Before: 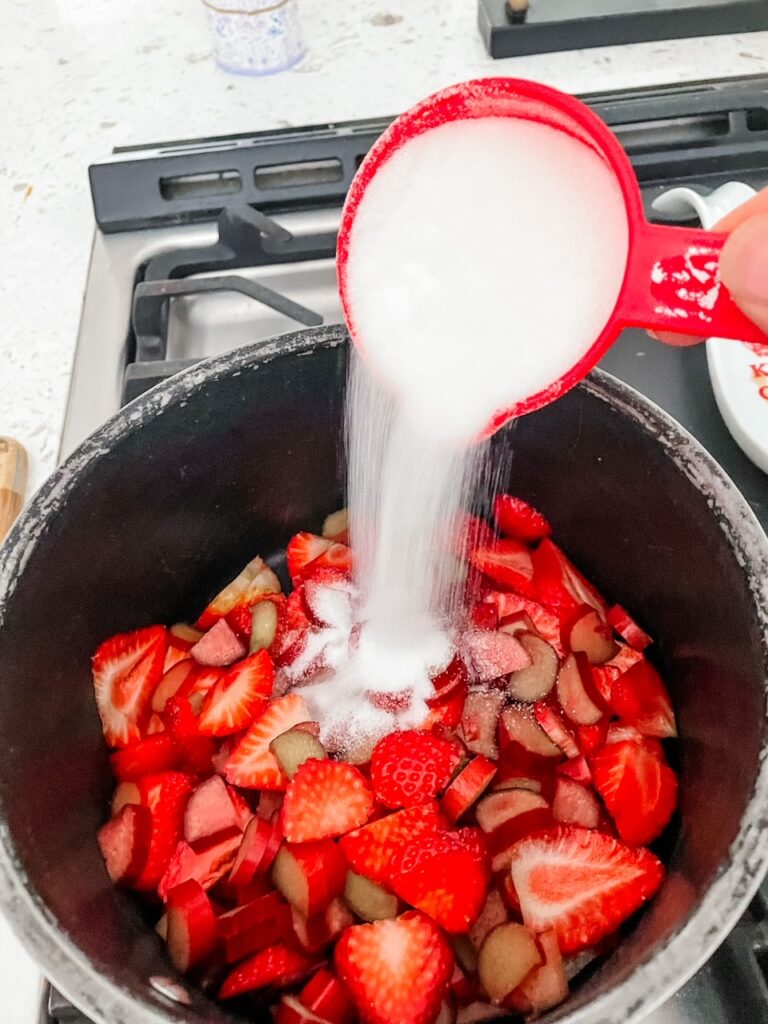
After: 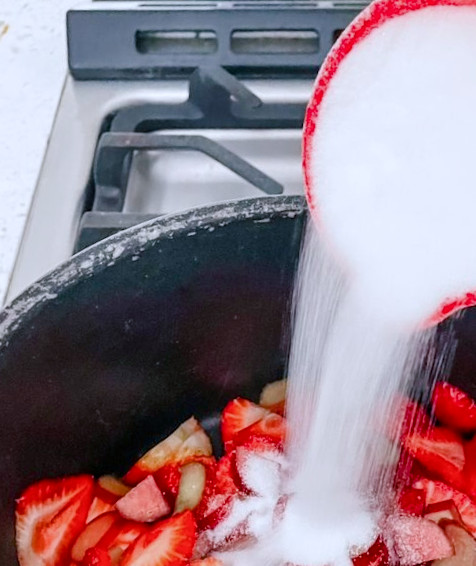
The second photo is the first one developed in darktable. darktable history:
color calibration: illuminant as shot in camera, x 0.365, y 0.378, temperature 4428.85 K, gamut compression 0.974
color balance rgb: shadows lift › chroma 2.056%, shadows lift › hue 184.6°, perceptual saturation grading › global saturation 20%, perceptual saturation grading › highlights -49.42%, perceptual saturation grading › shadows 24.034%, global vibrance 20%
crop and rotate: angle -6.26°, left 2.115%, top 6.966%, right 27.262%, bottom 30.031%
exposure: black level correction 0.001, exposure -0.123 EV, compensate exposure bias true, compensate highlight preservation false
